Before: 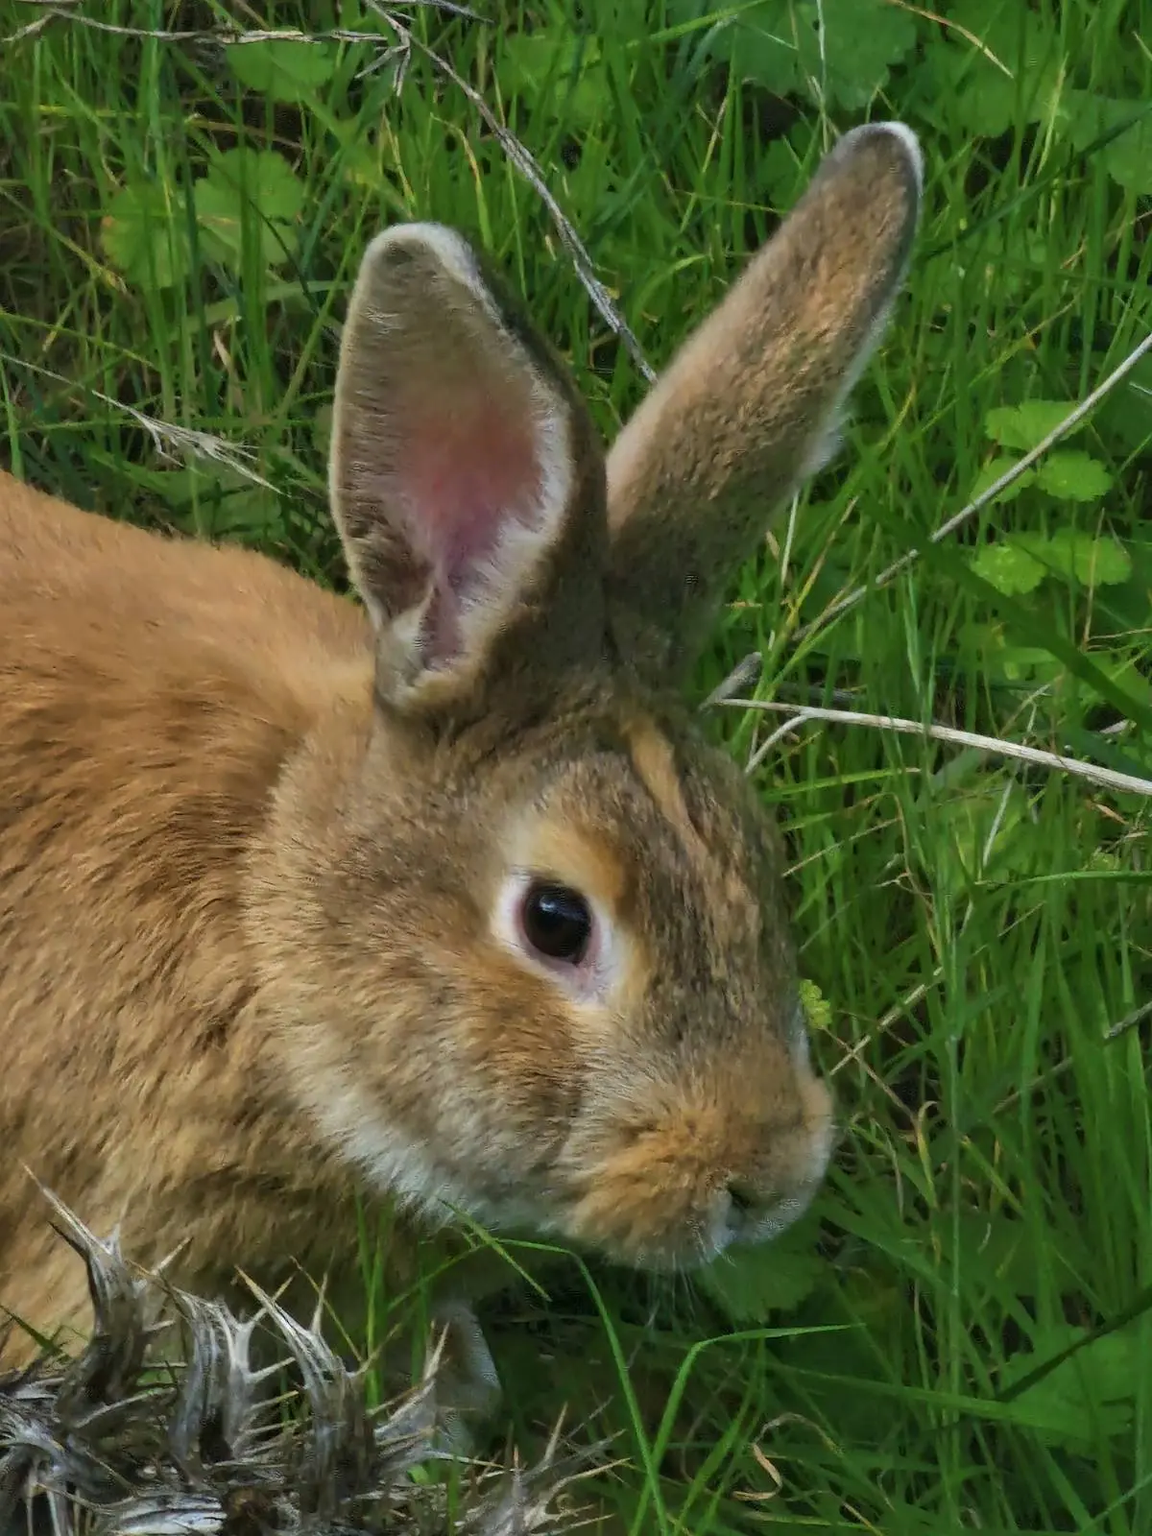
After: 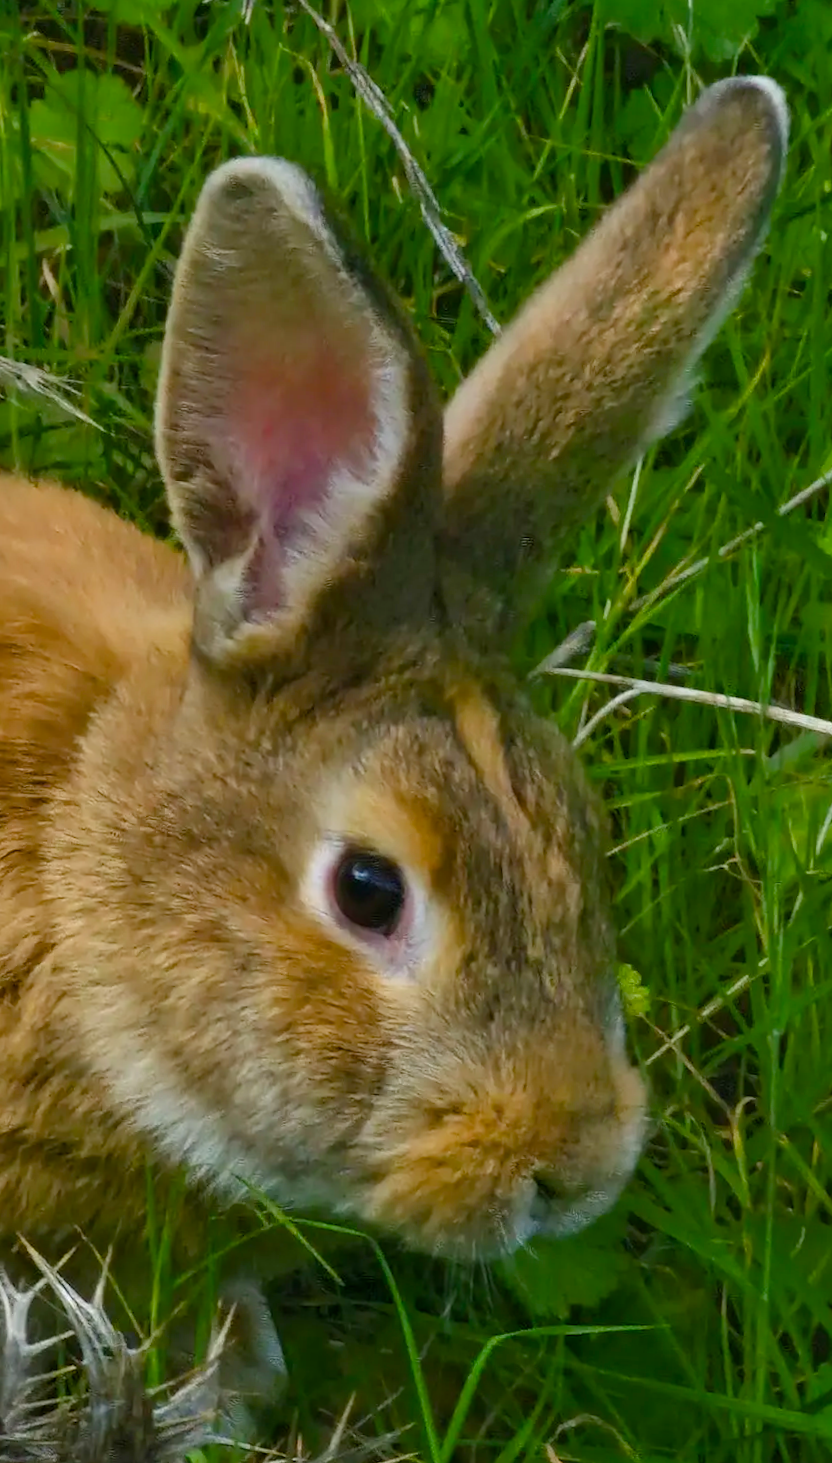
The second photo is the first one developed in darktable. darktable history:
color balance rgb: perceptual saturation grading › global saturation 35%, perceptual saturation grading › highlights -30%, perceptual saturation grading › shadows 35%, perceptual brilliance grading › global brilliance 3%, perceptual brilliance grading › highlights -3%, perceptual brilliance grading › shadows 3%
crop and rotate: angle -3.27°, left 14.277%, top 0.028%, right 10.766%, bottom 0.028%
rotate and perspective: rotation -0.45°, automatic cropping original format, crop left 0.008, crop right 0.992, crop top 0.012, crop bottom 0.988
